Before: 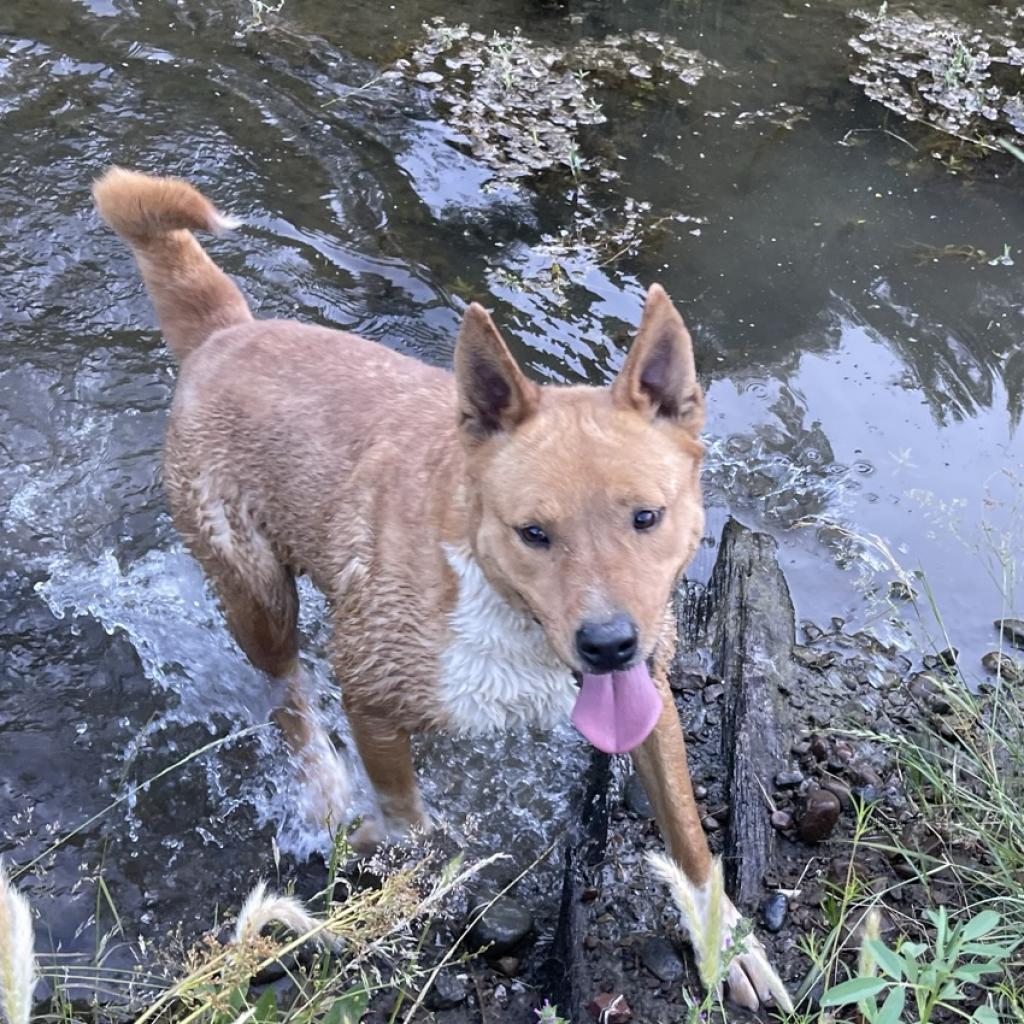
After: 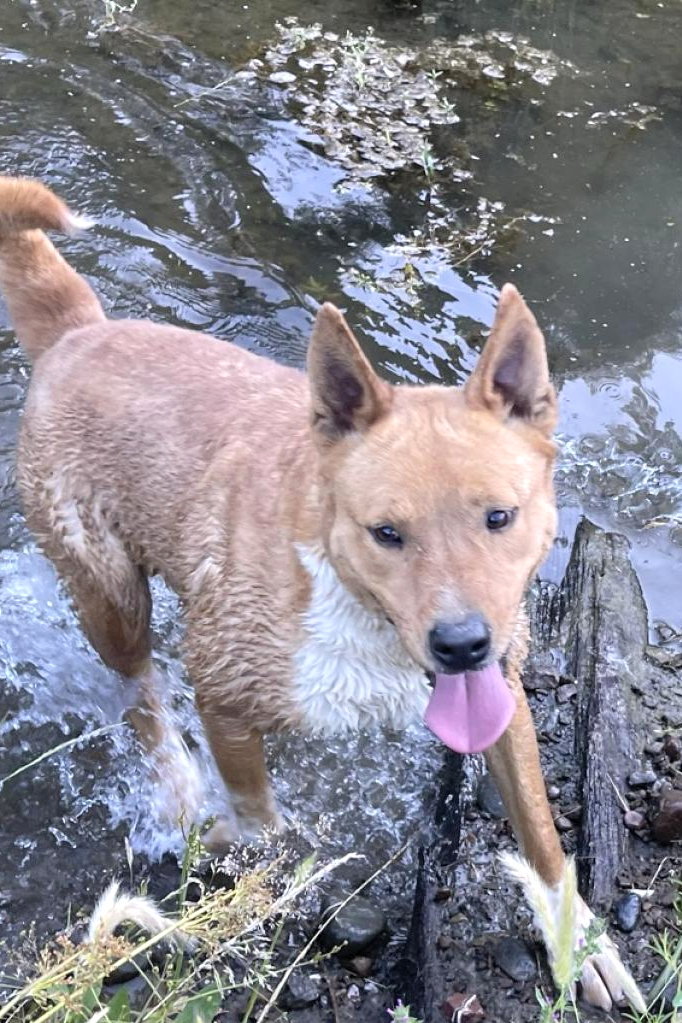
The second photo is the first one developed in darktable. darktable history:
exposure: exposure 0.207 EV, compensate highlight preservation false
contrast brightness saturation: contrast 0.05, brightness 0.06, saturation 0.01
crop and rotate: left 14.436%, right 18.898%
